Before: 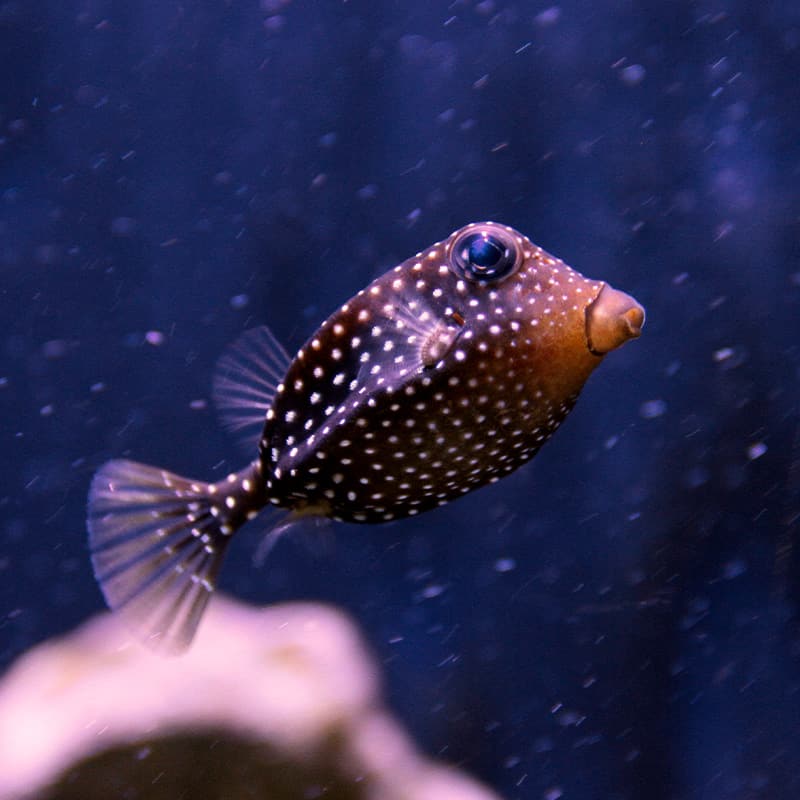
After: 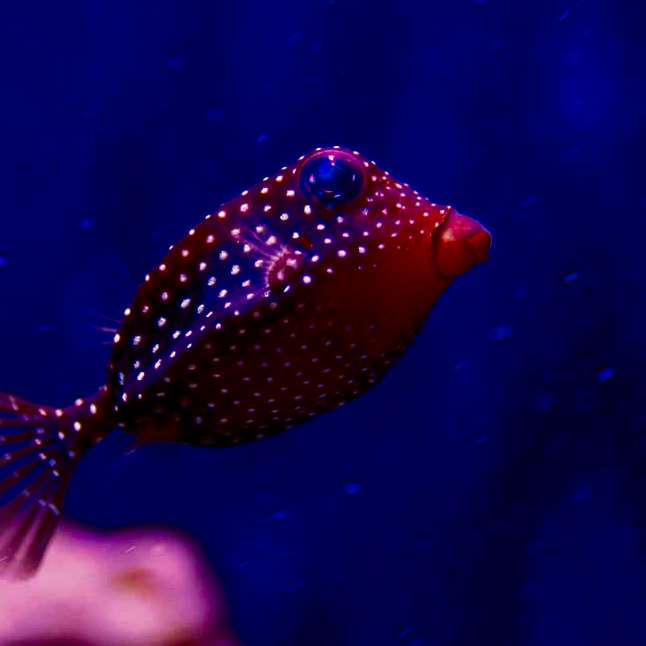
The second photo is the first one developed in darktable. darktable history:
contrast brightness saturation: brightness -1, saturation 1
crop: left 19.159%, top 9.58%, bottom 9.58%
